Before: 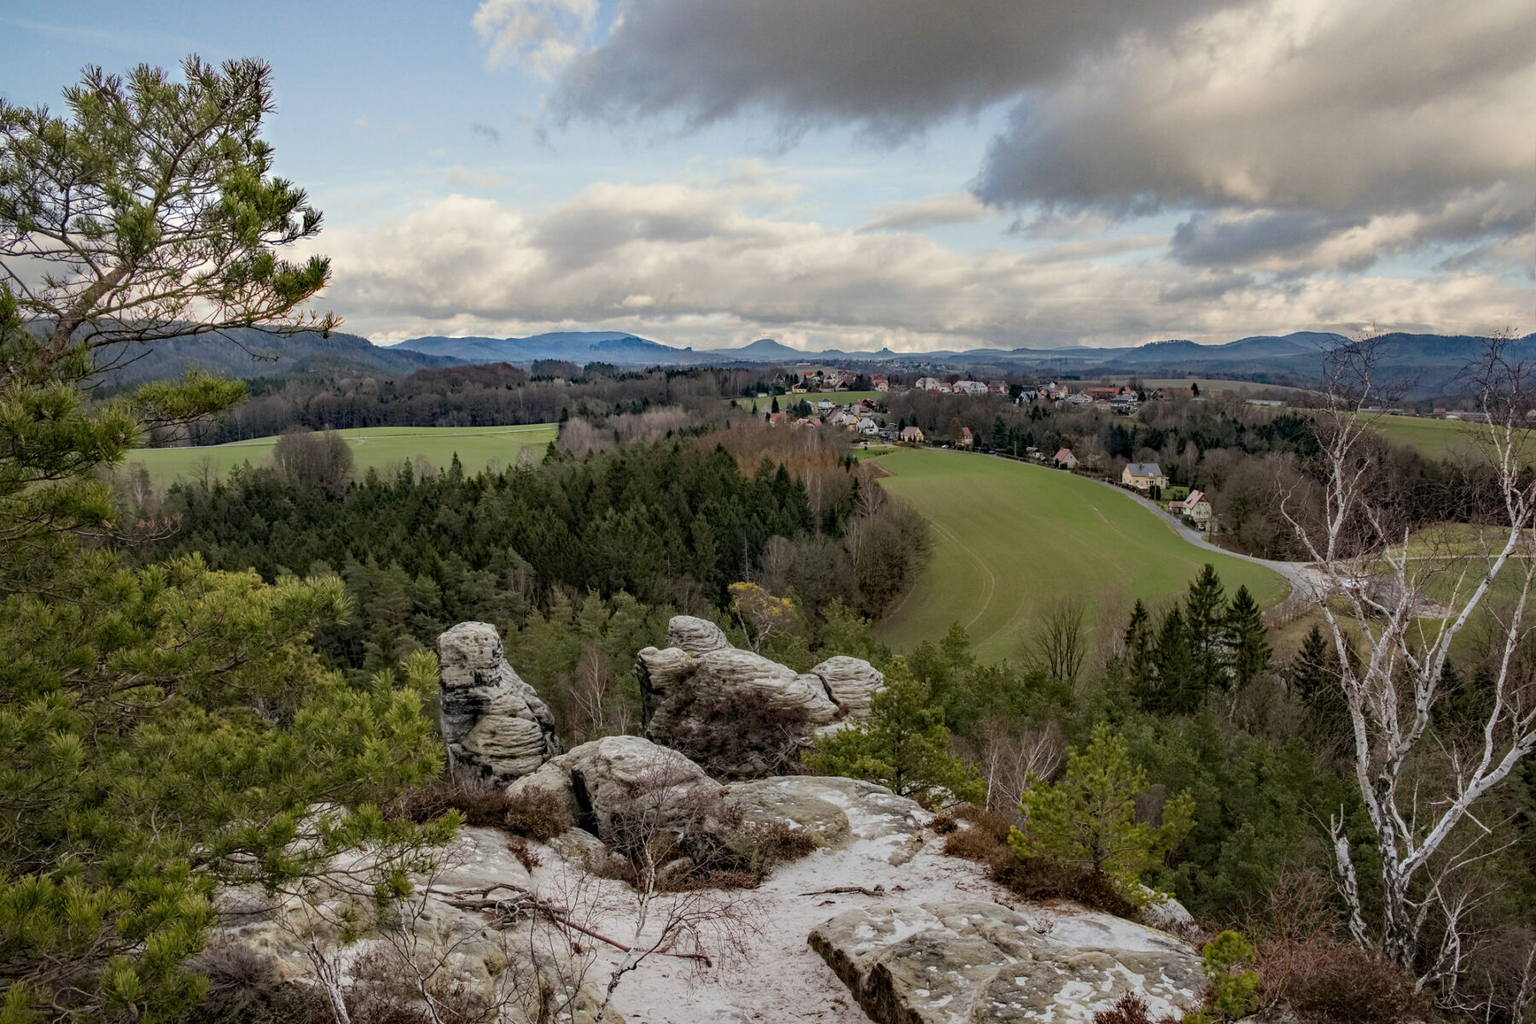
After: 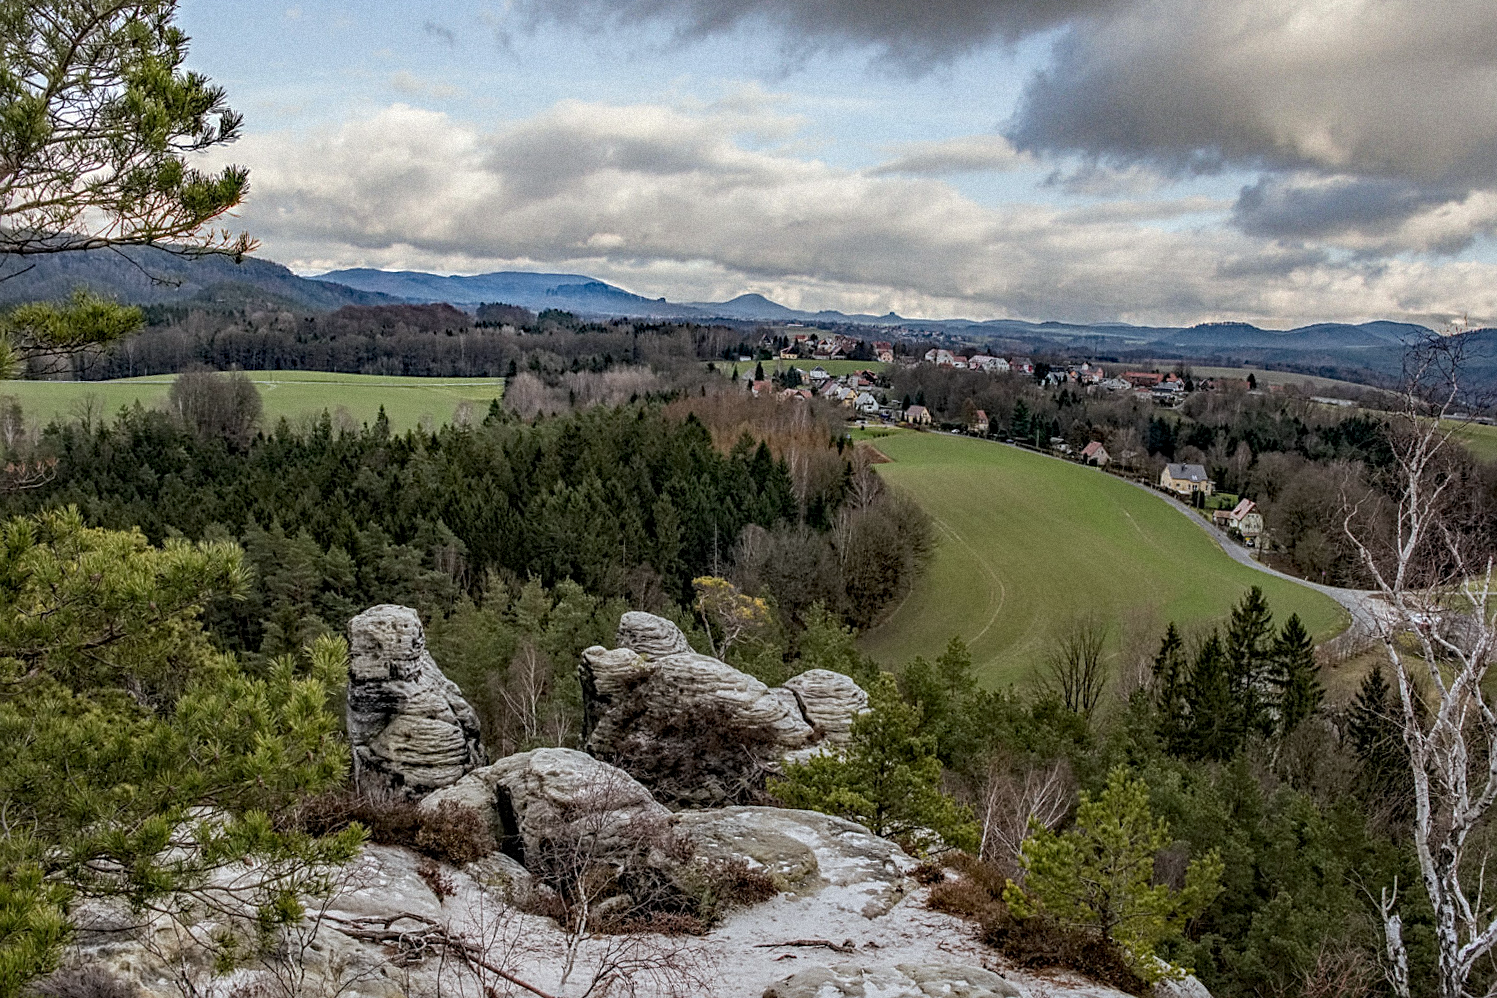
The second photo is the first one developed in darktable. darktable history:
crop and rotate: angle -3.27°, left 5.211%, top 5.211%, right 4.607%, bottom 4.607%
grain: mid-tones bias 0%
sharpen: on, module defaults
local contrast: on, module defaults
white balance: red 0.98, blue 1.034
